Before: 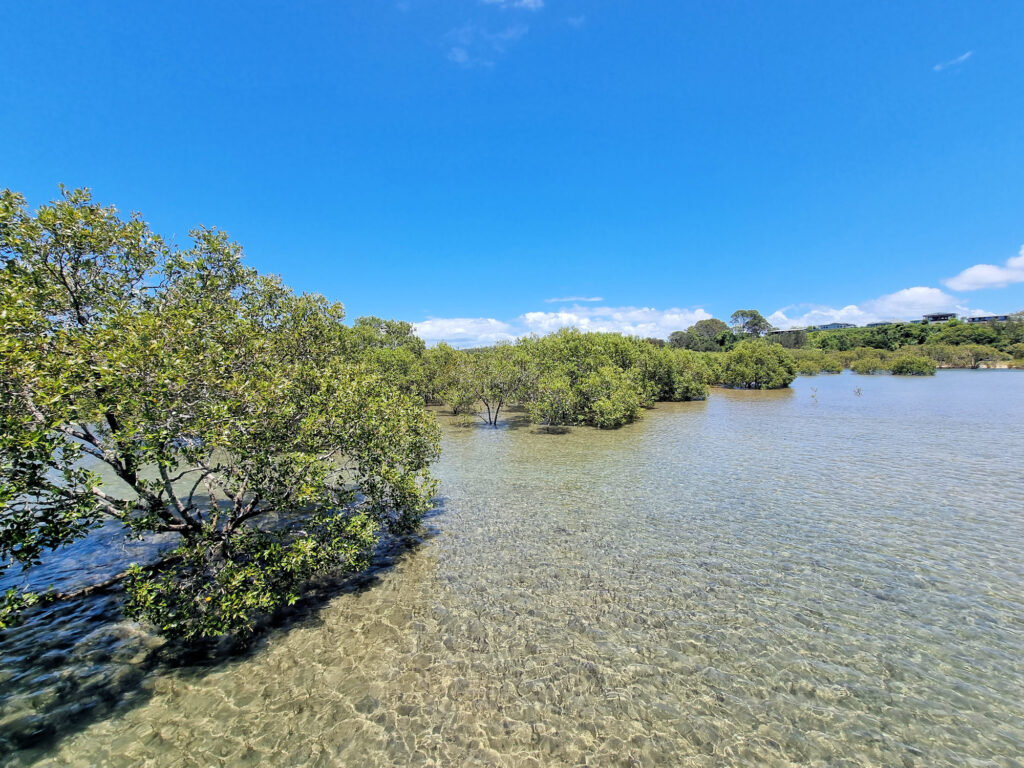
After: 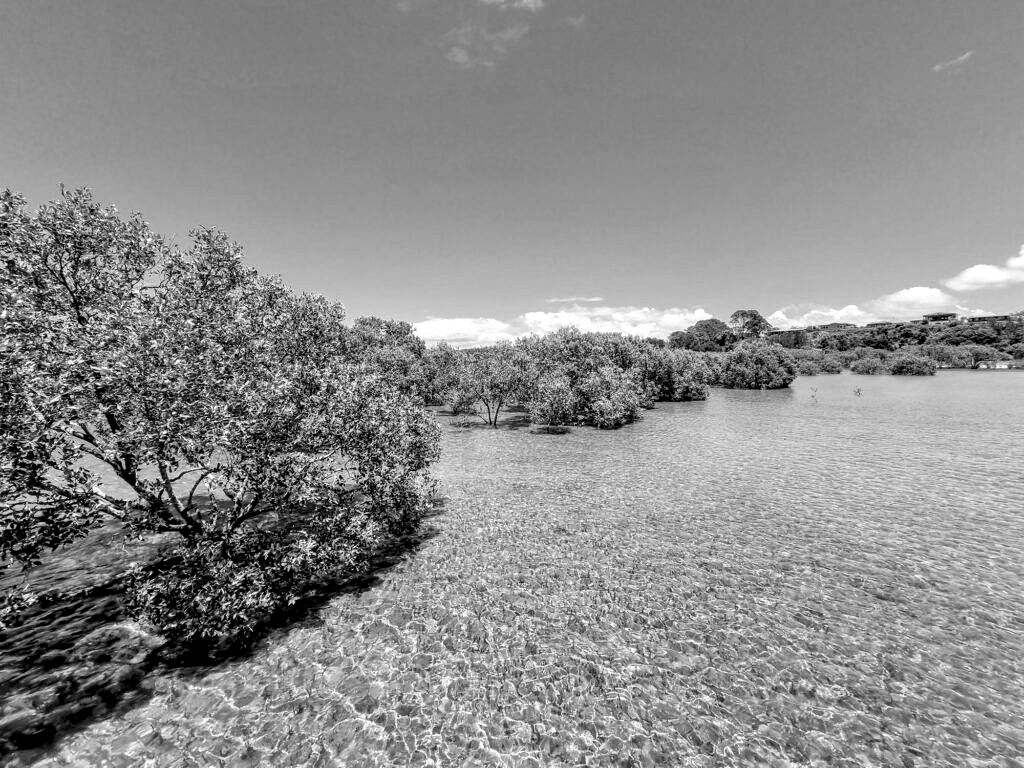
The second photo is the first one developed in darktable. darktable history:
monochrome: on, module defaults
white balance: red 0.926, green 1.003, blue 1.133
local contrast: highlights 79%, shadows 56%, detail 175%, midtone range 0.428
color balance rgb: linear chroma grading › global chroma 9.31%, global vibrance 41.49%
